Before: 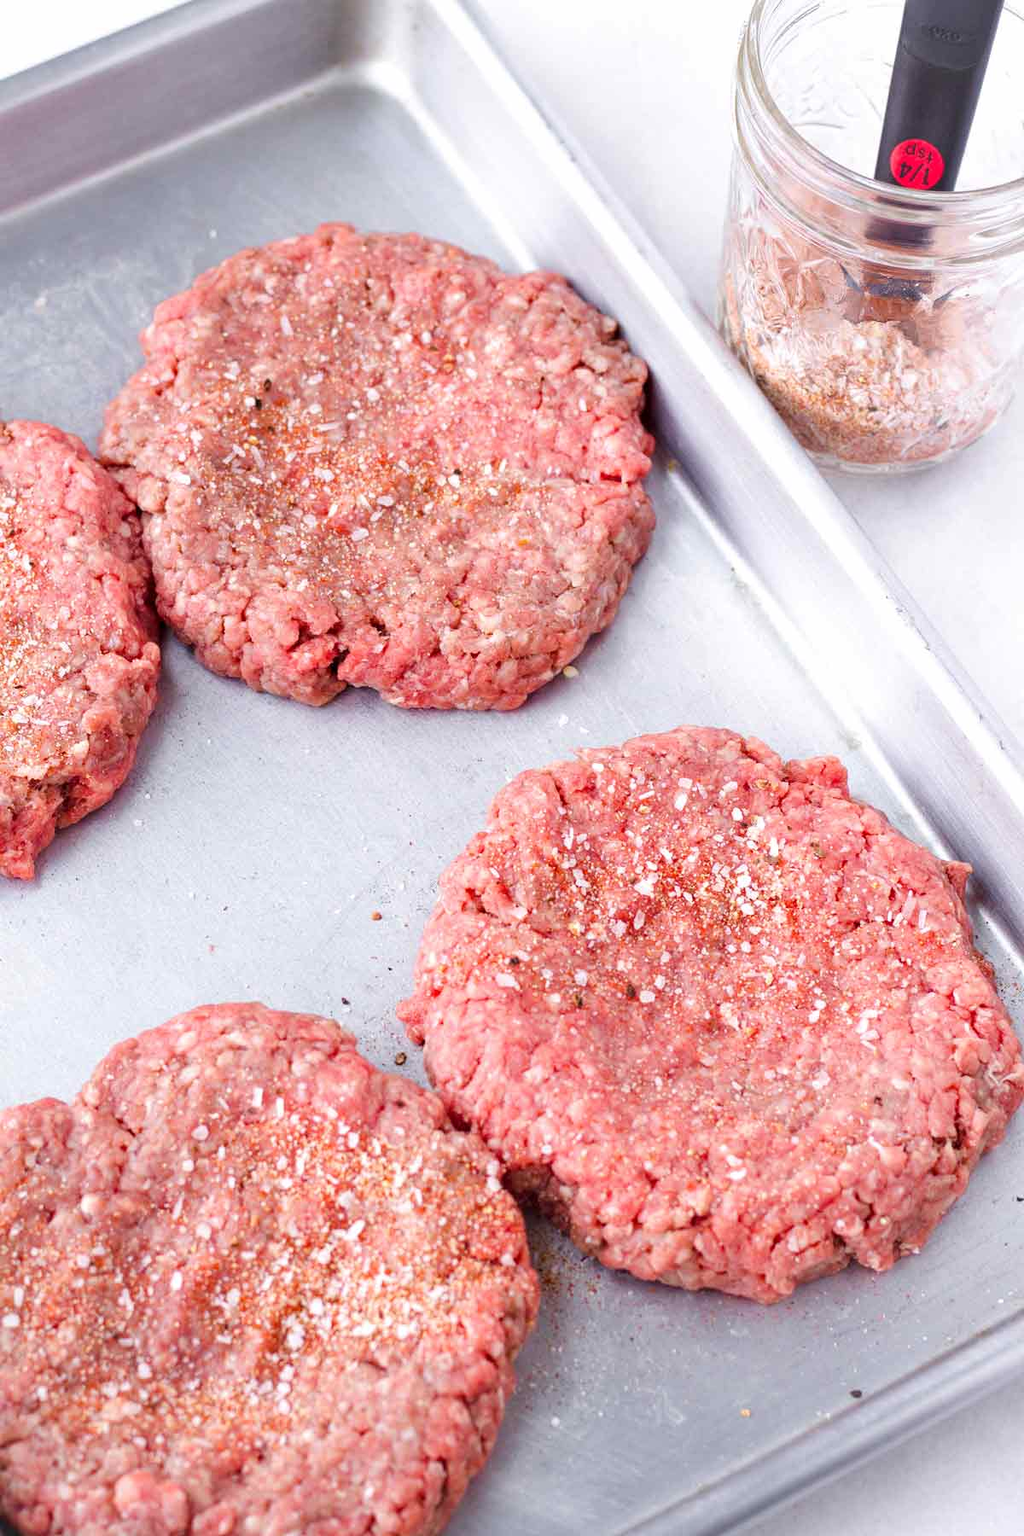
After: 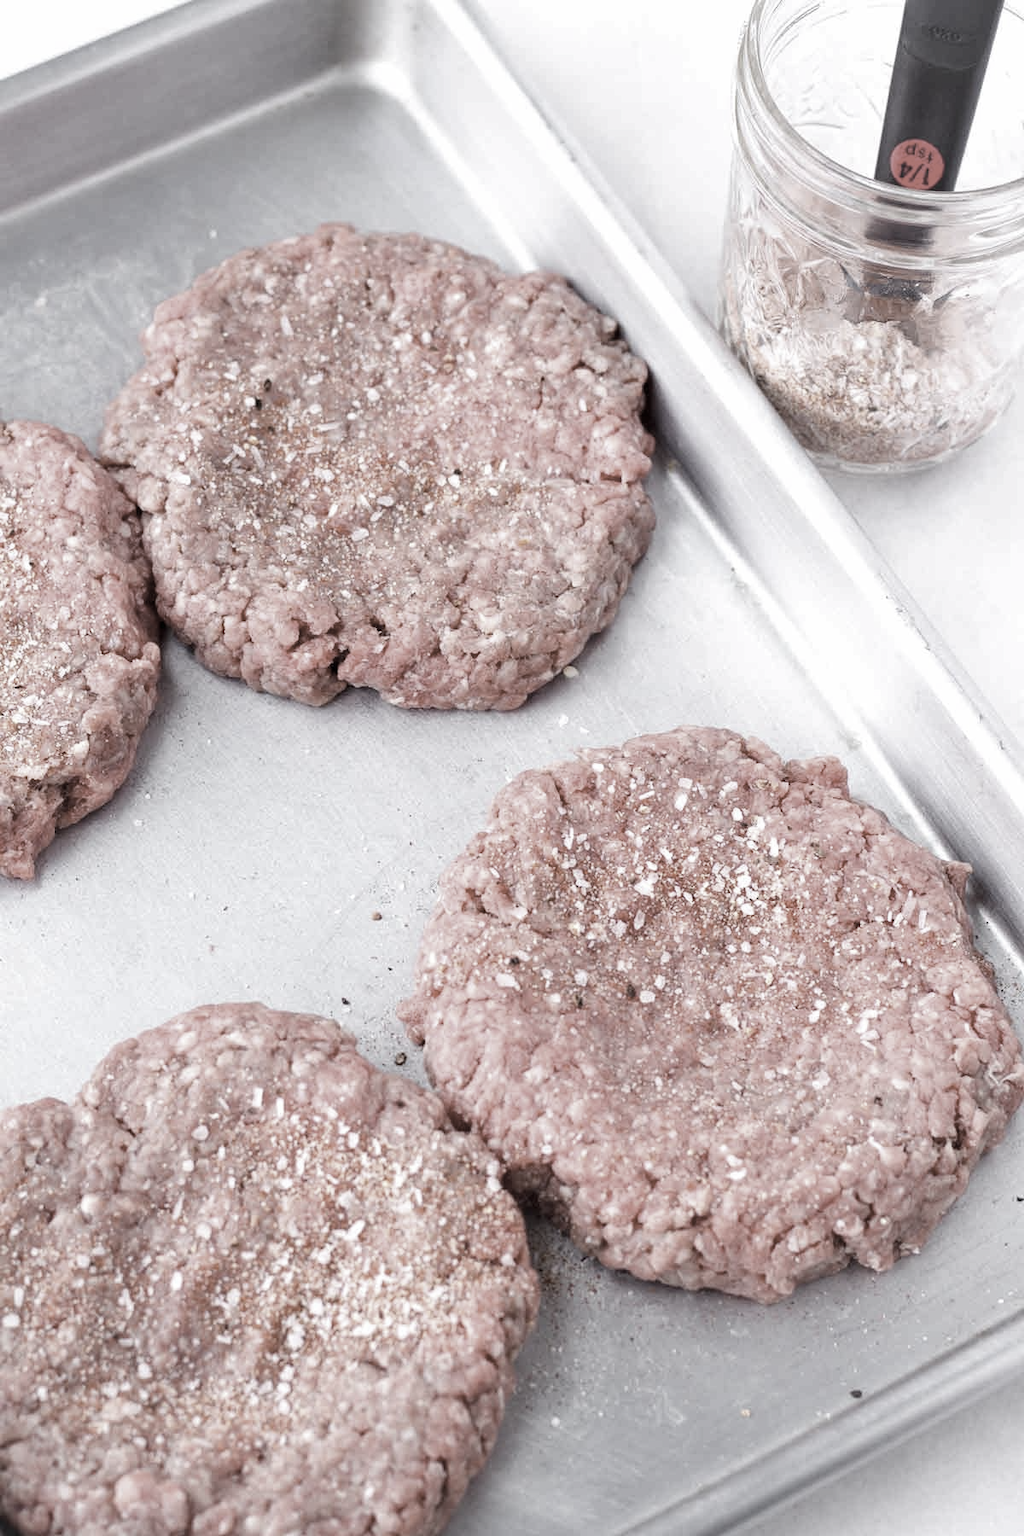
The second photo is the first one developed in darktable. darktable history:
color correction: highlights b* 0.059, saturation 0.263
